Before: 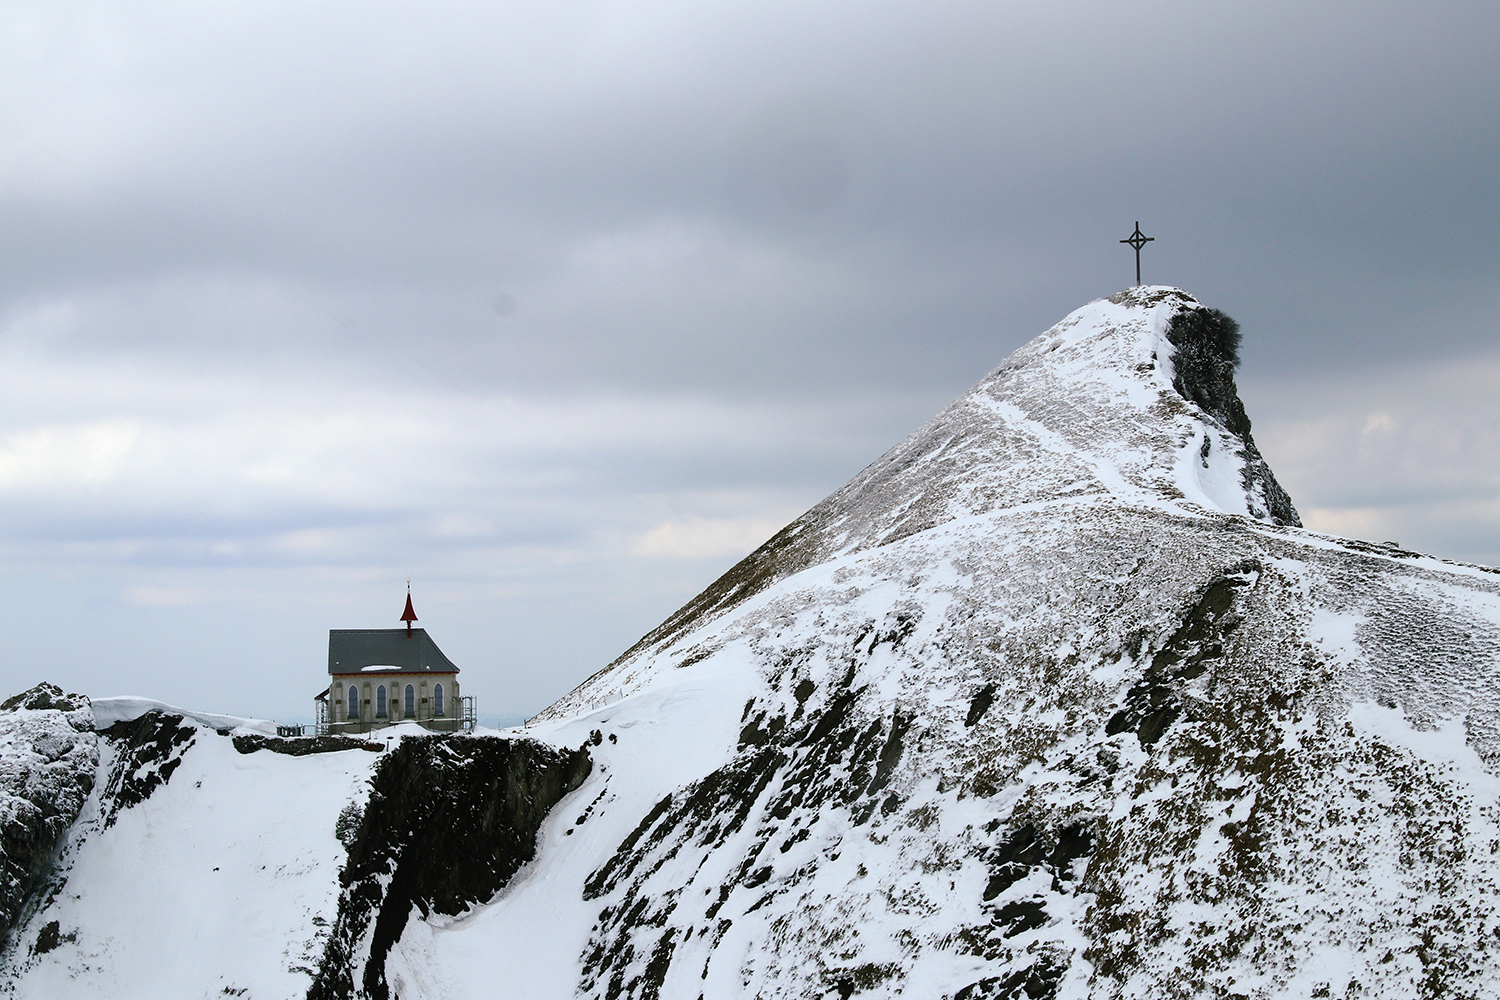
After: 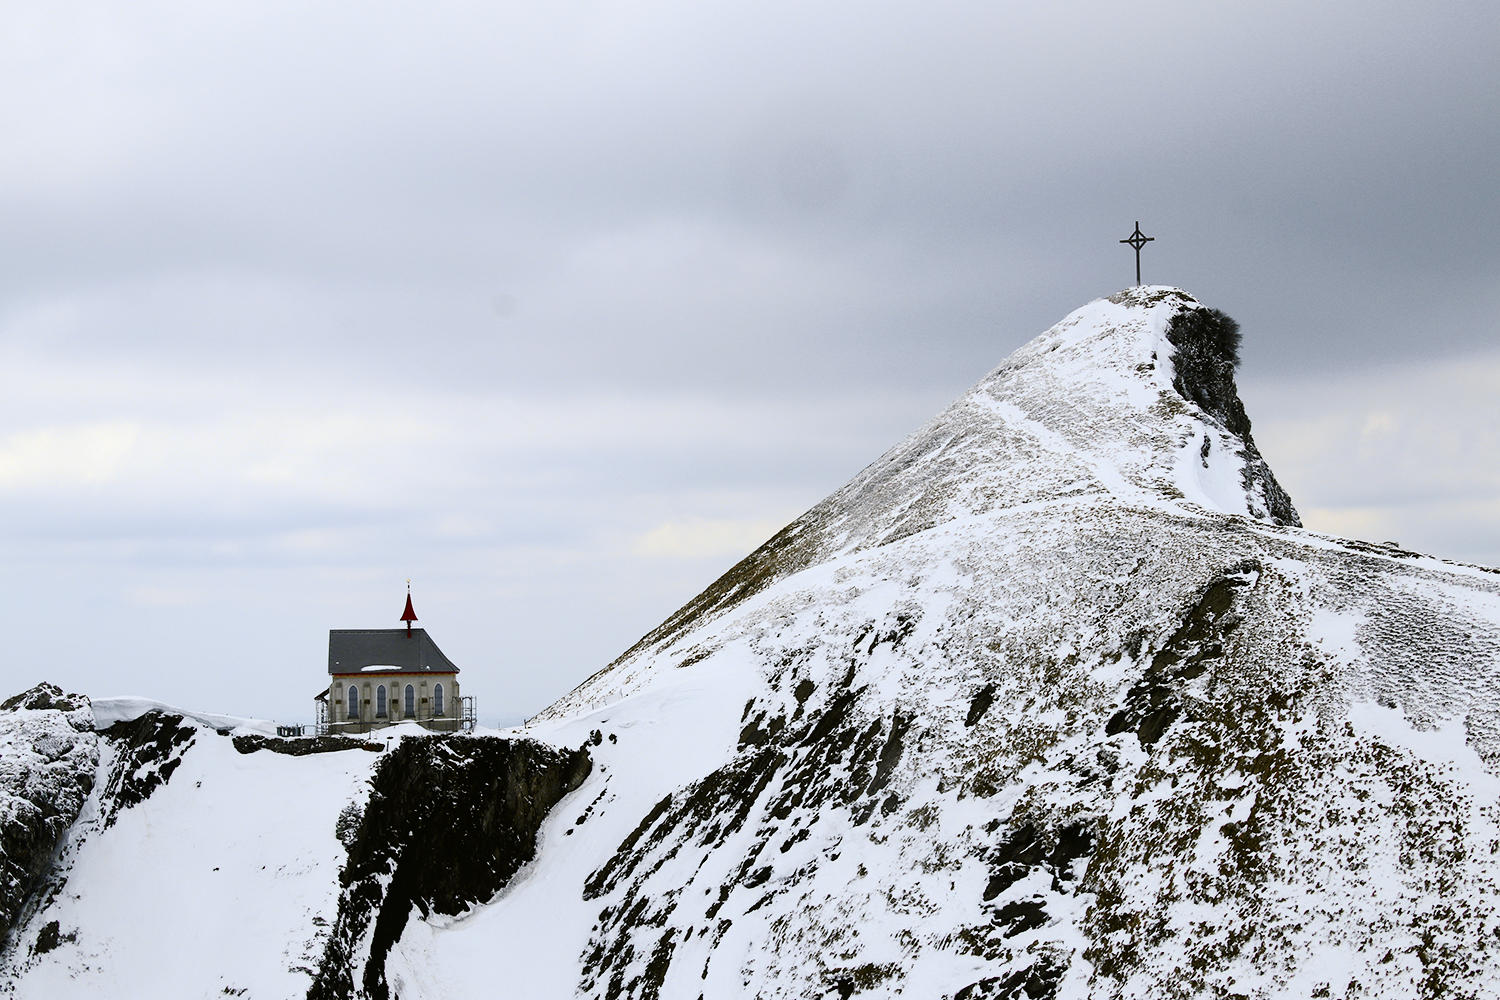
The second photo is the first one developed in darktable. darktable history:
tone curve: curves: ch0 [(0, 0.006) (0.037, 0.022) (0.123, 0.105) (0.19, 0.173) (0.277, 0.279) (0.474, 0.517) (0.597, 0.662) (0.687, 0.774) (0.855, 0.891) (1, 0.982)]; ch1 [(0, 0) (0.243, 0.245) (0.422, 0.415) (0.493, 0.498) (0.508, 0.503) (0.531, 0.55) (0.551, 0.582) (0.626, 0.672) (0.694, 0.732) (1, 1)]; ch2 [(0, 0) (0.249, 0.216) (0.356, 0.329) (0.424, 0.442) (0.476, 0.477) (0.498, 0.503) (0.517, 0.524) (0.532, 0.547) (0.562, 0.592) (0.614, 0.657) (0.706, 0.748) (0.808, 0.809) (0.991, 0.968)], color space Lab, independent channels, preserve colors none
